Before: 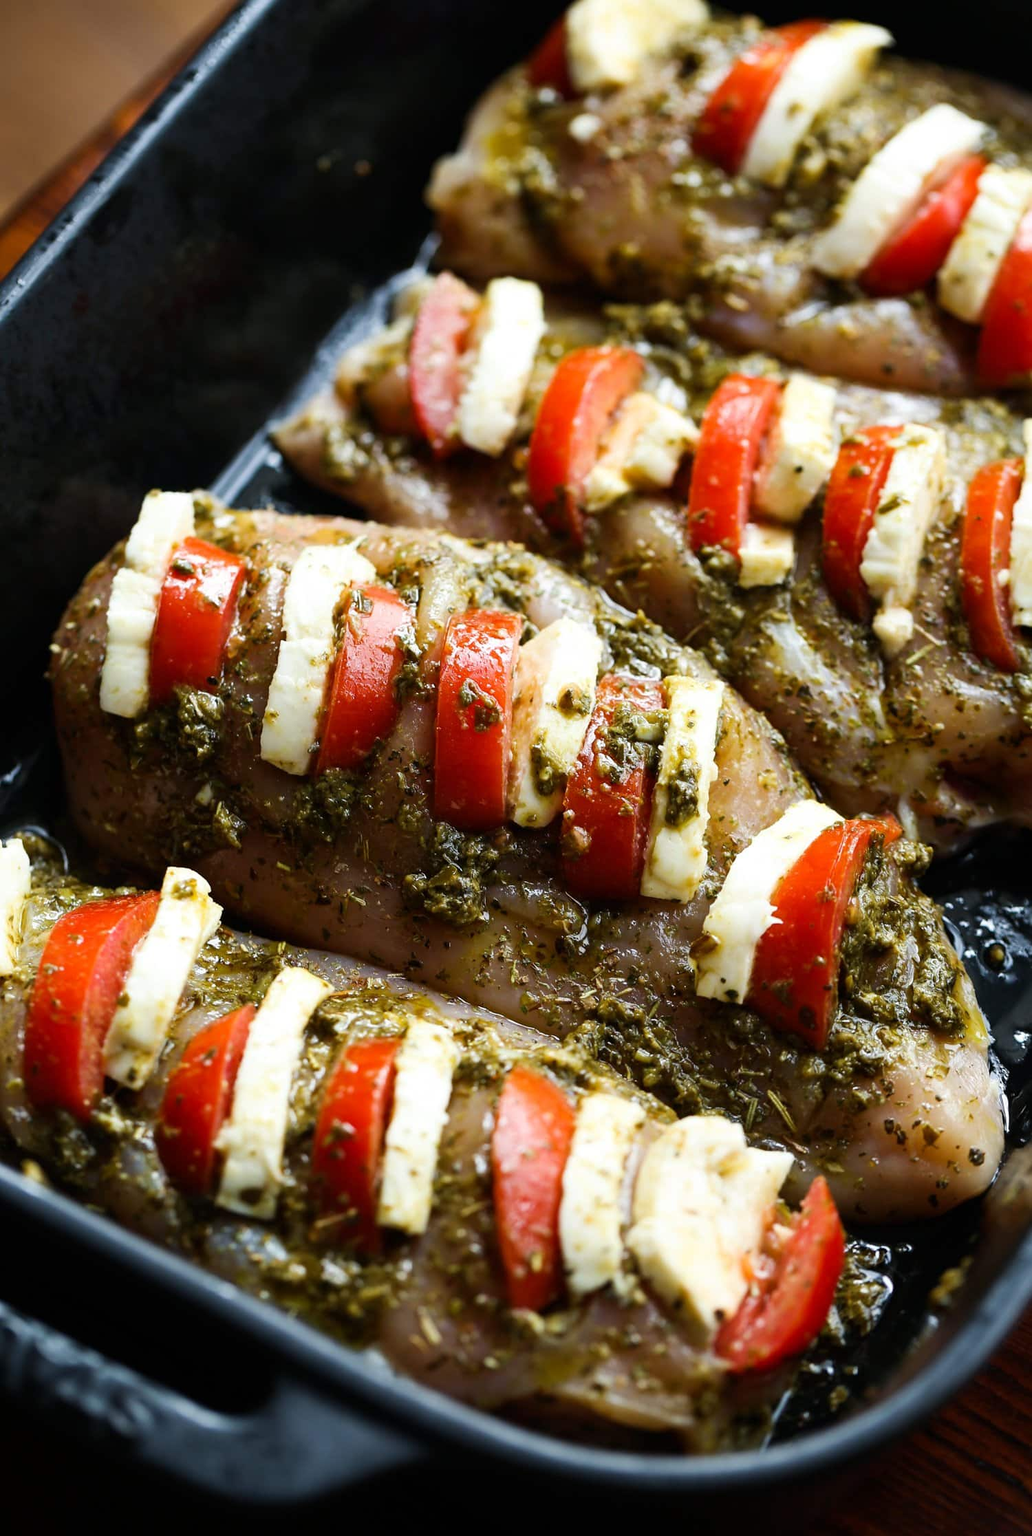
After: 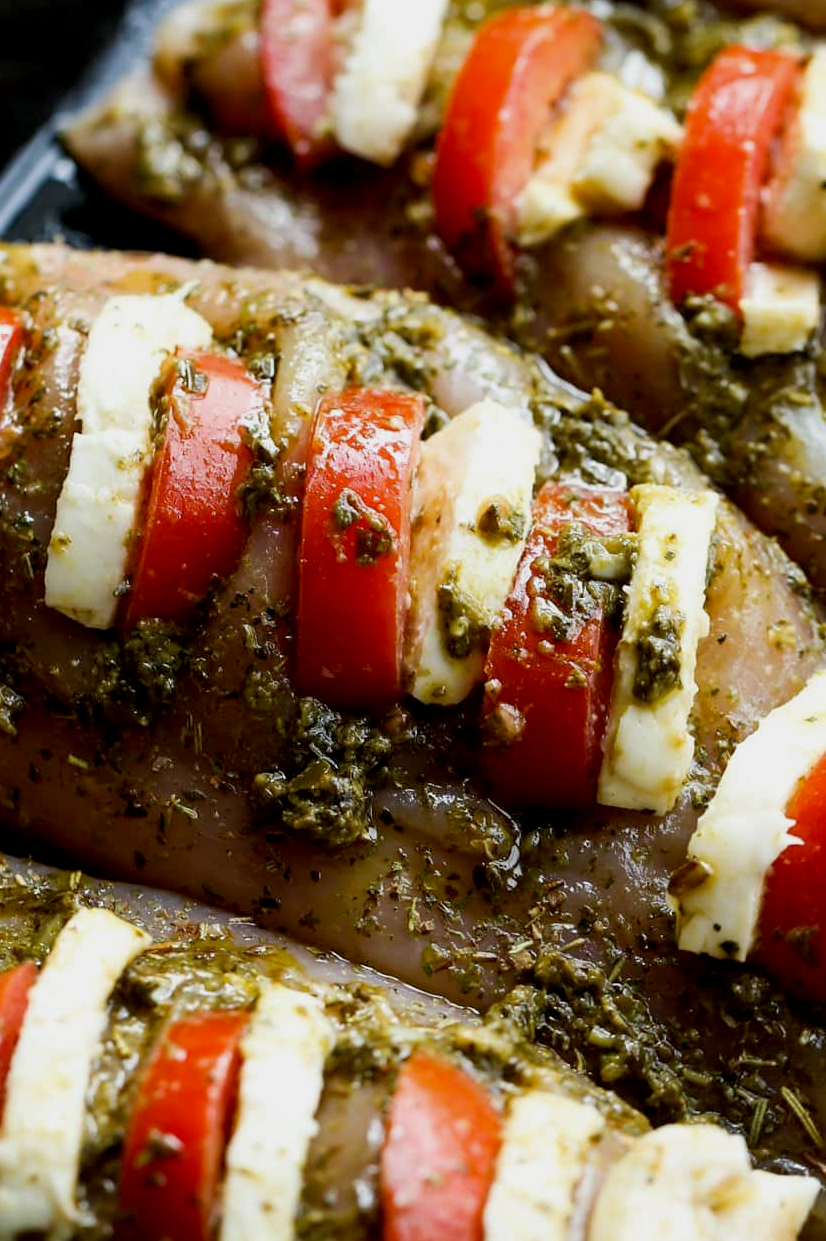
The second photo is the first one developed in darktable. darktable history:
crop and rotate: left 22.303%, top 22.341%, right 22.601%, bottom 22.056%
exposure: black level correction 0.006, exposure -0.218 EV, compensate highlight preservation false
